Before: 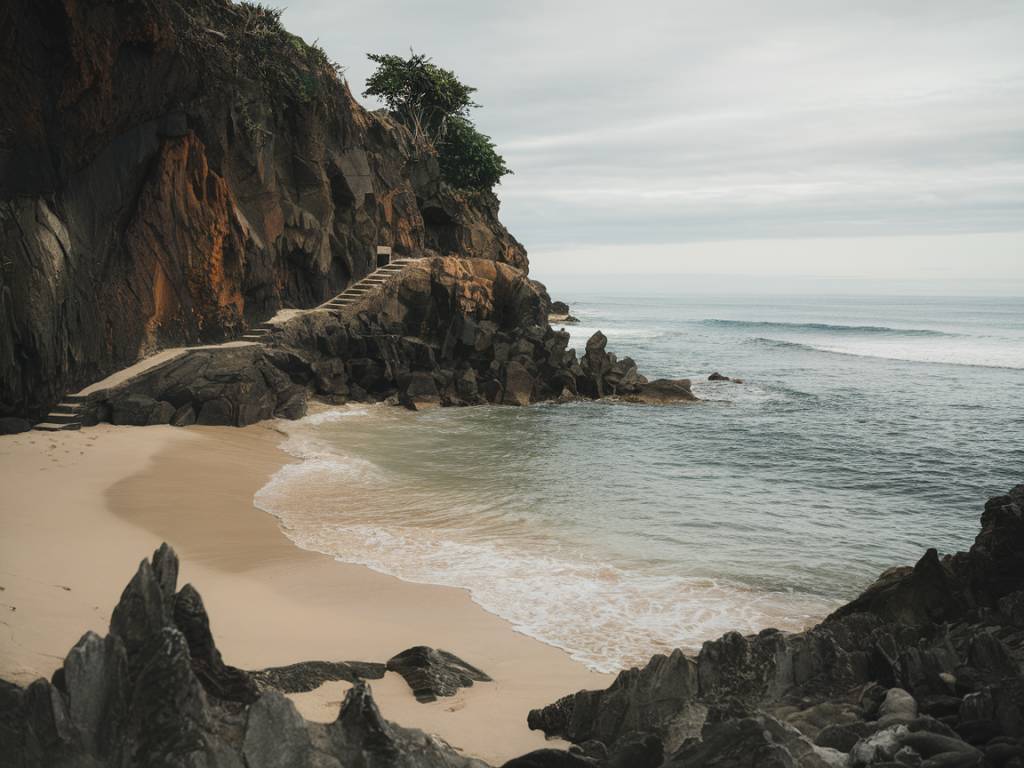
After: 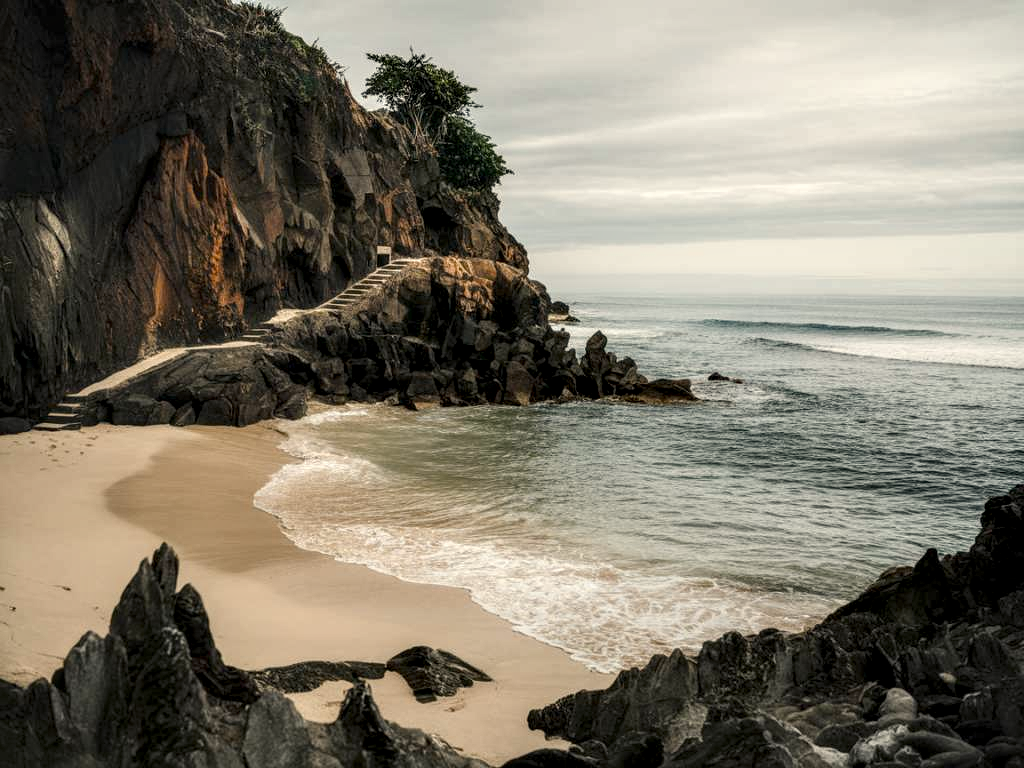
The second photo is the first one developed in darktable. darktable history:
local contrast: highlights 19%, detail 187%
color balance rgb: highlights gain › chroma 2.97%, highlights gain › hue 78.45°, perceptual saturation grading › global saturation 0.097%, perceptual saturation grading › highlights -9.714%, perceptual saturation grading › mid-tones 18.111%, perceptual saturation grading › shadows 28.701%
